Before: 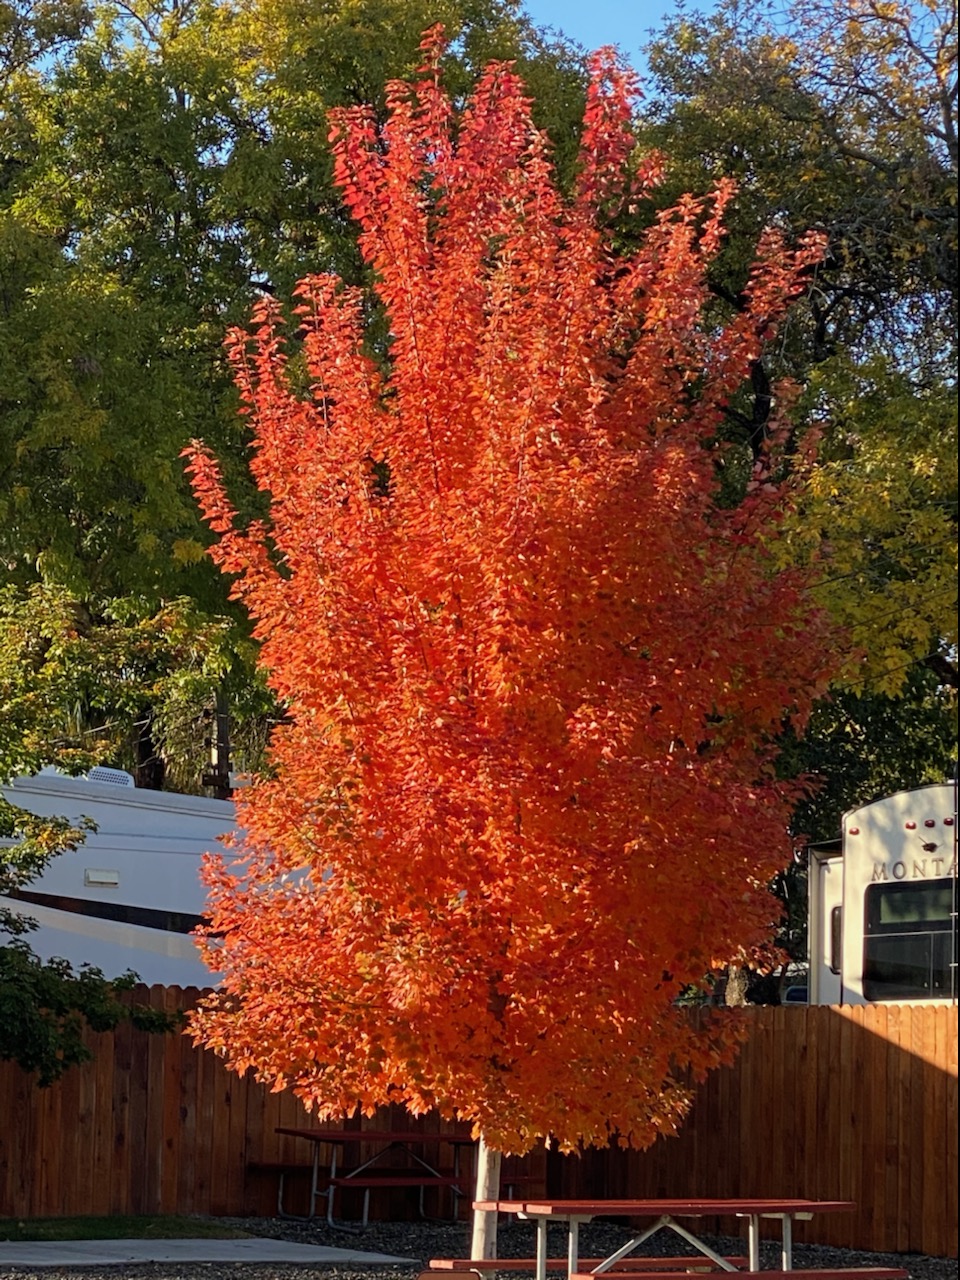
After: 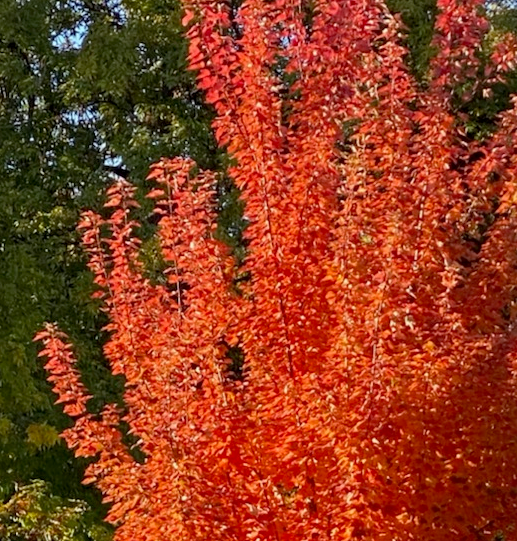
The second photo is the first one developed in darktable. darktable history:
white balance: red 0.982, blue 1.018
crop: left 15.306%, top 9.065%, right 30.789%, bottom 48.638%
